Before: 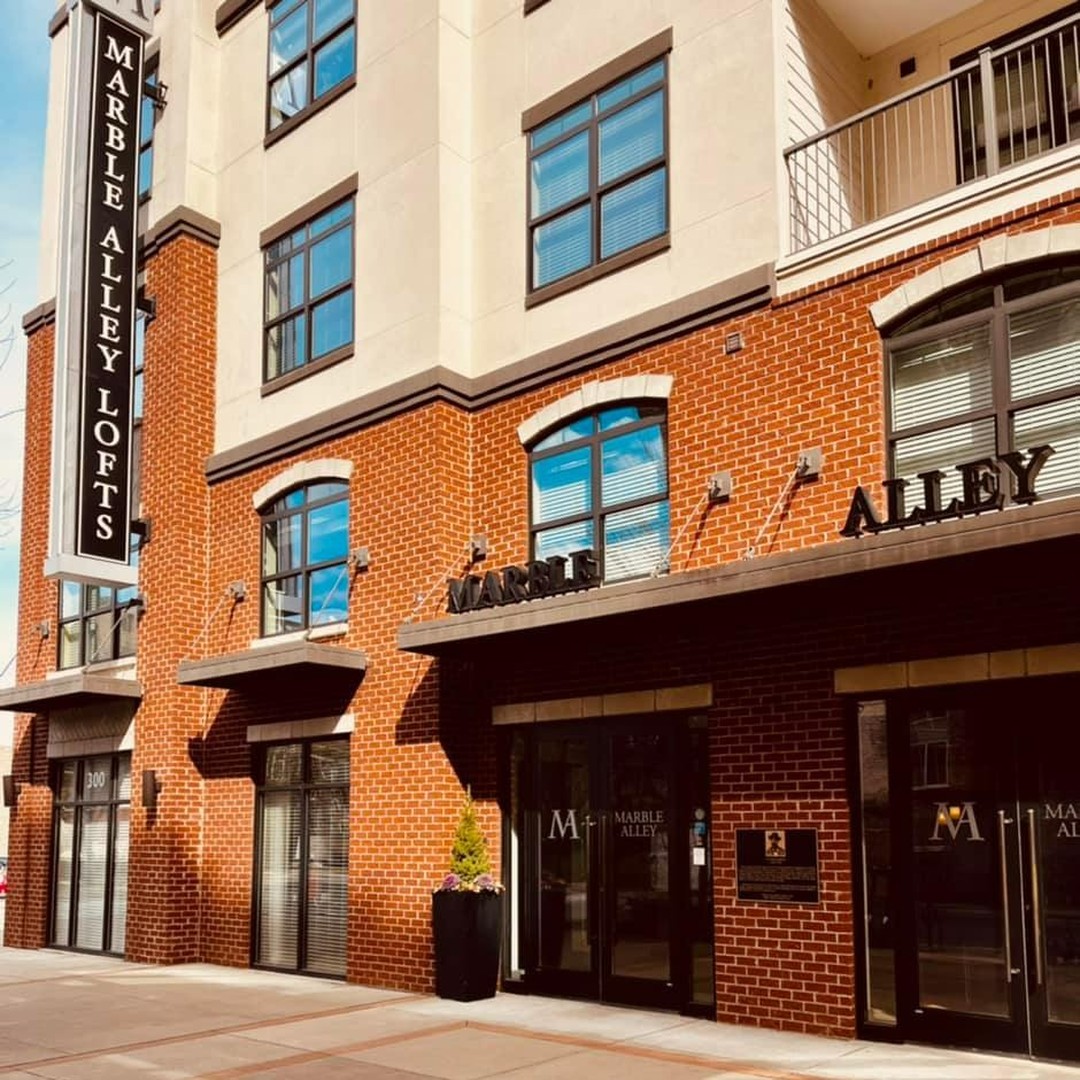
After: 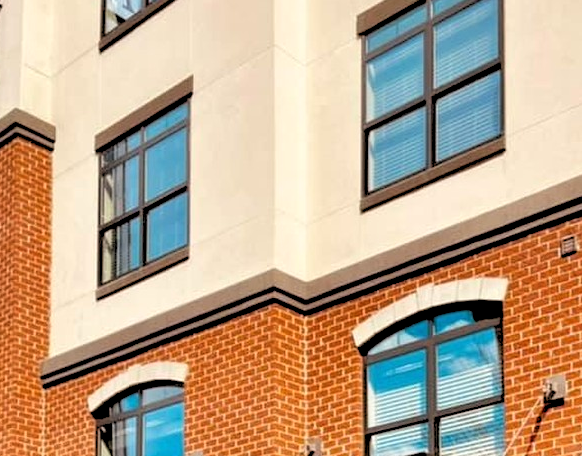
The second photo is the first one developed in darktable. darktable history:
rgb levels: levels [[0.029, 0.461, 0.922], [0, 0.5, 1], [0, 0.5, 1]]
crop: left 15.306%, top 9.065%, right 30.789%, bottom 48.638%
